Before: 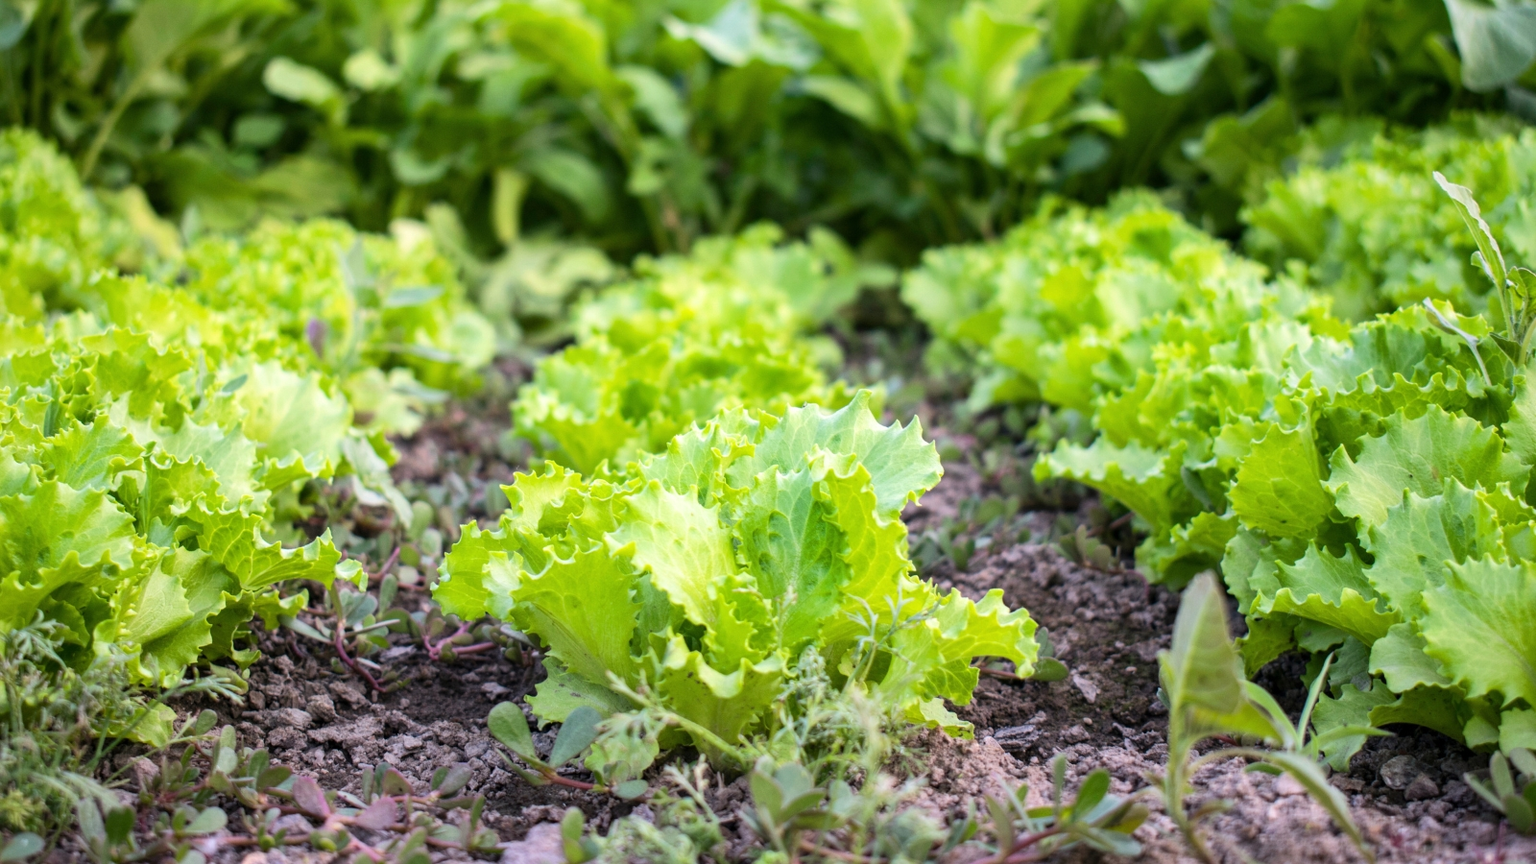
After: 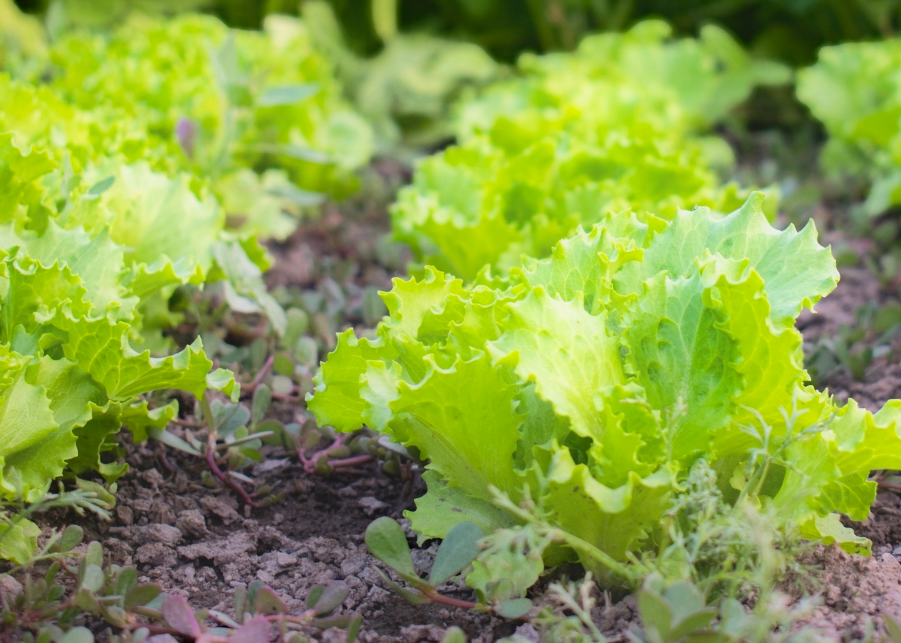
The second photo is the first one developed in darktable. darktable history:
haze removal: compatibility mode true, adaptive false
crop: left 8.966%, top 23.852%, right 34.699%, bottom 4.703%
shadows and highlights: radius 337.17, shadows 29.01, soften with gaussian
contrast equalizer: octaves 7, y [[0.6 ×6], [0.55 ×6], [0 ×6], [0 ×6], [0 ×6]], mix -1
